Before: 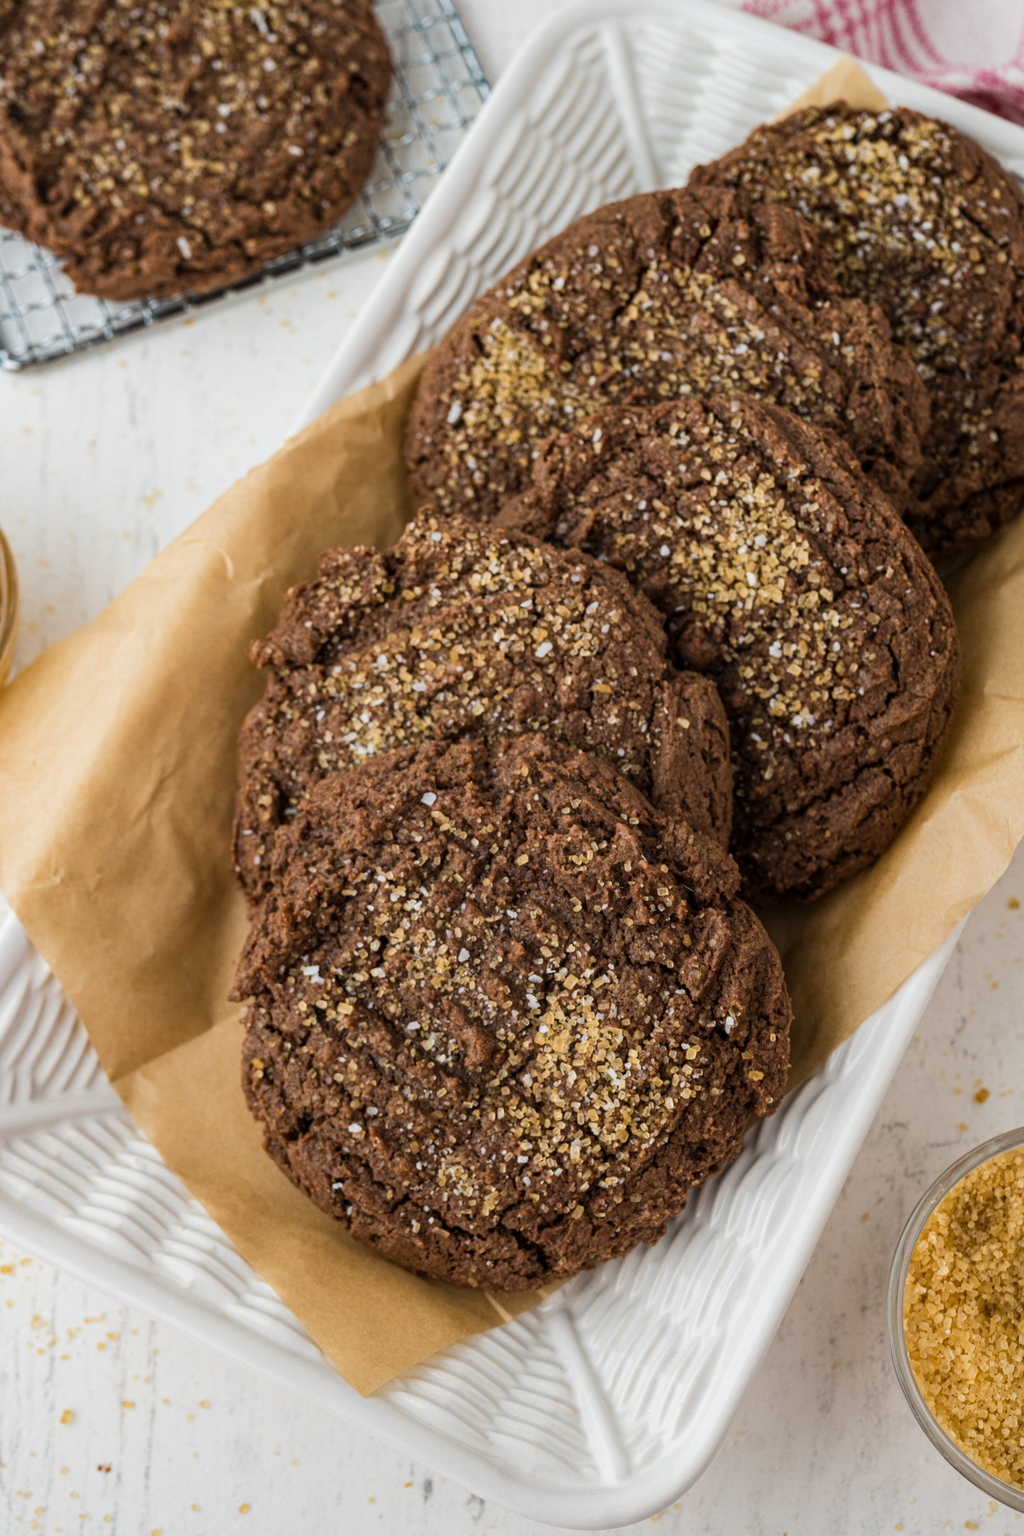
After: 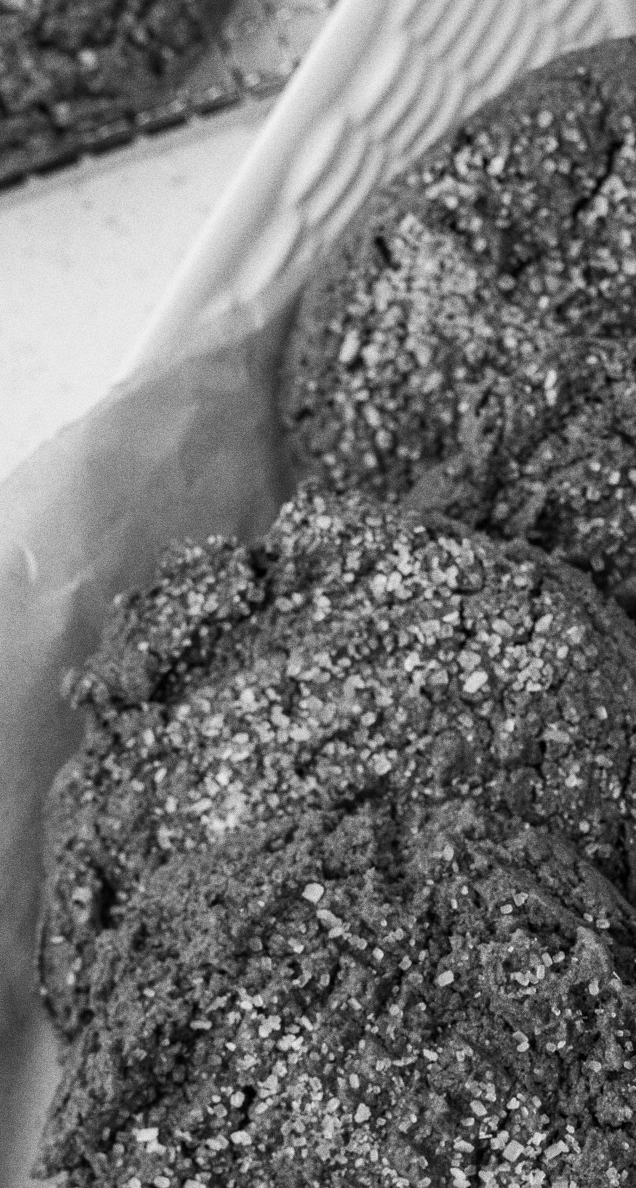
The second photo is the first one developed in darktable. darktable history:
grain: coarseness 0.09 ISO, strength 40%
color contrast: green-magenta contrast 0.3, blue-yellow contrast 0.15
monochrome: on, module defaults
crop: left 20.248%, top 10.86%, right 35.675%, bottom 34.321%
